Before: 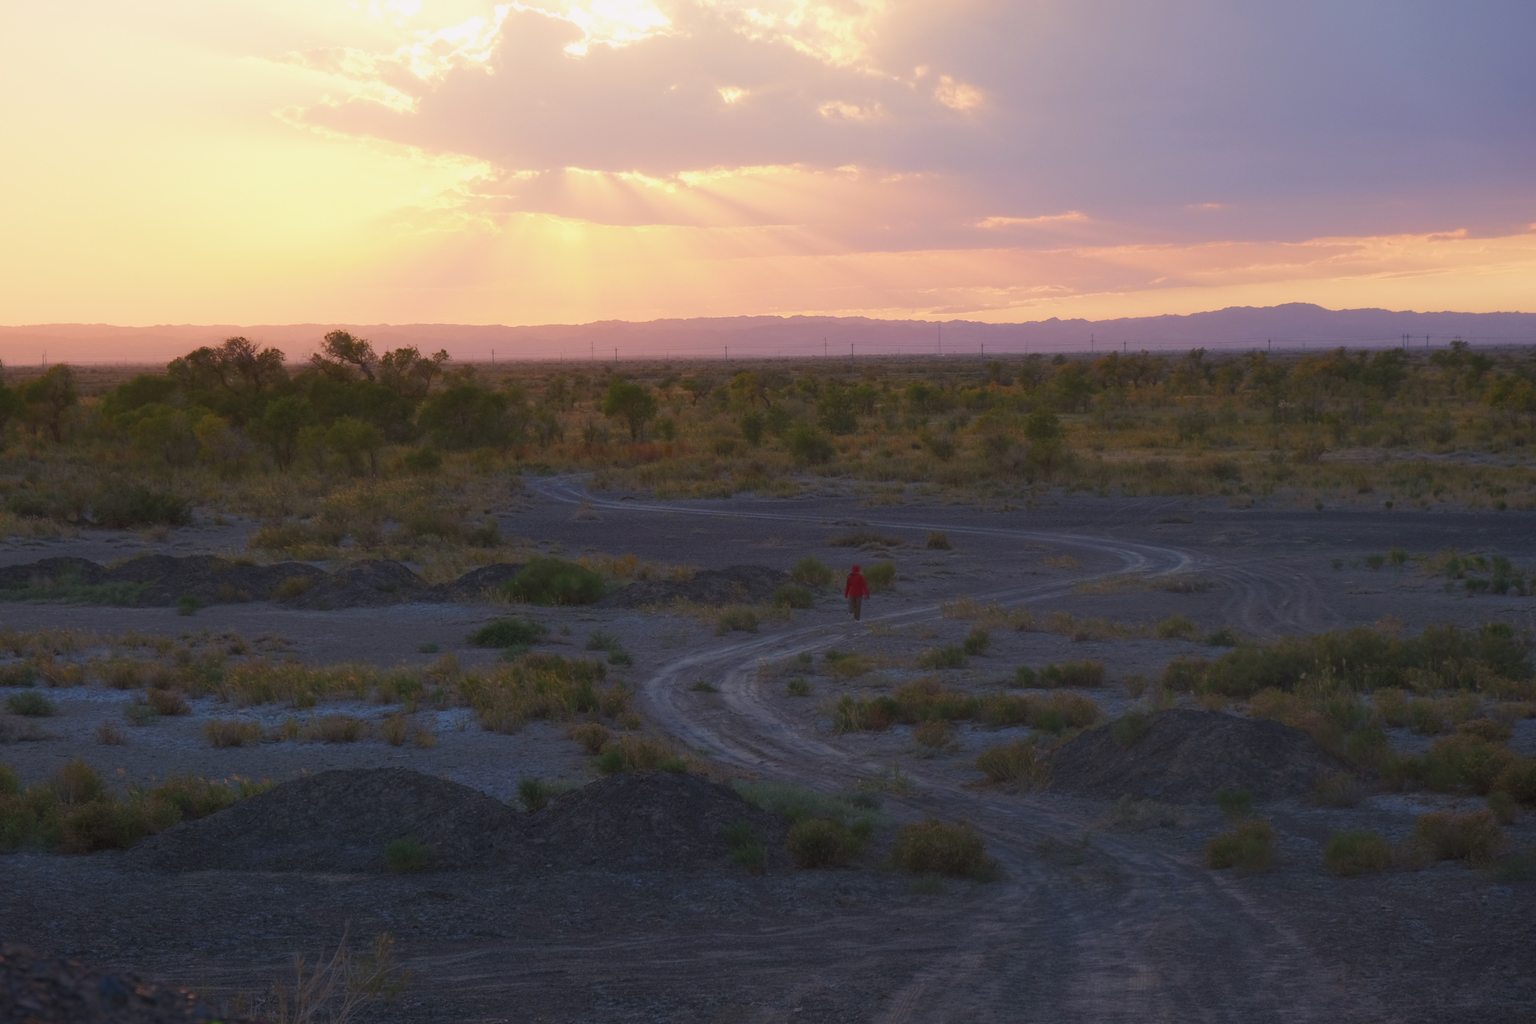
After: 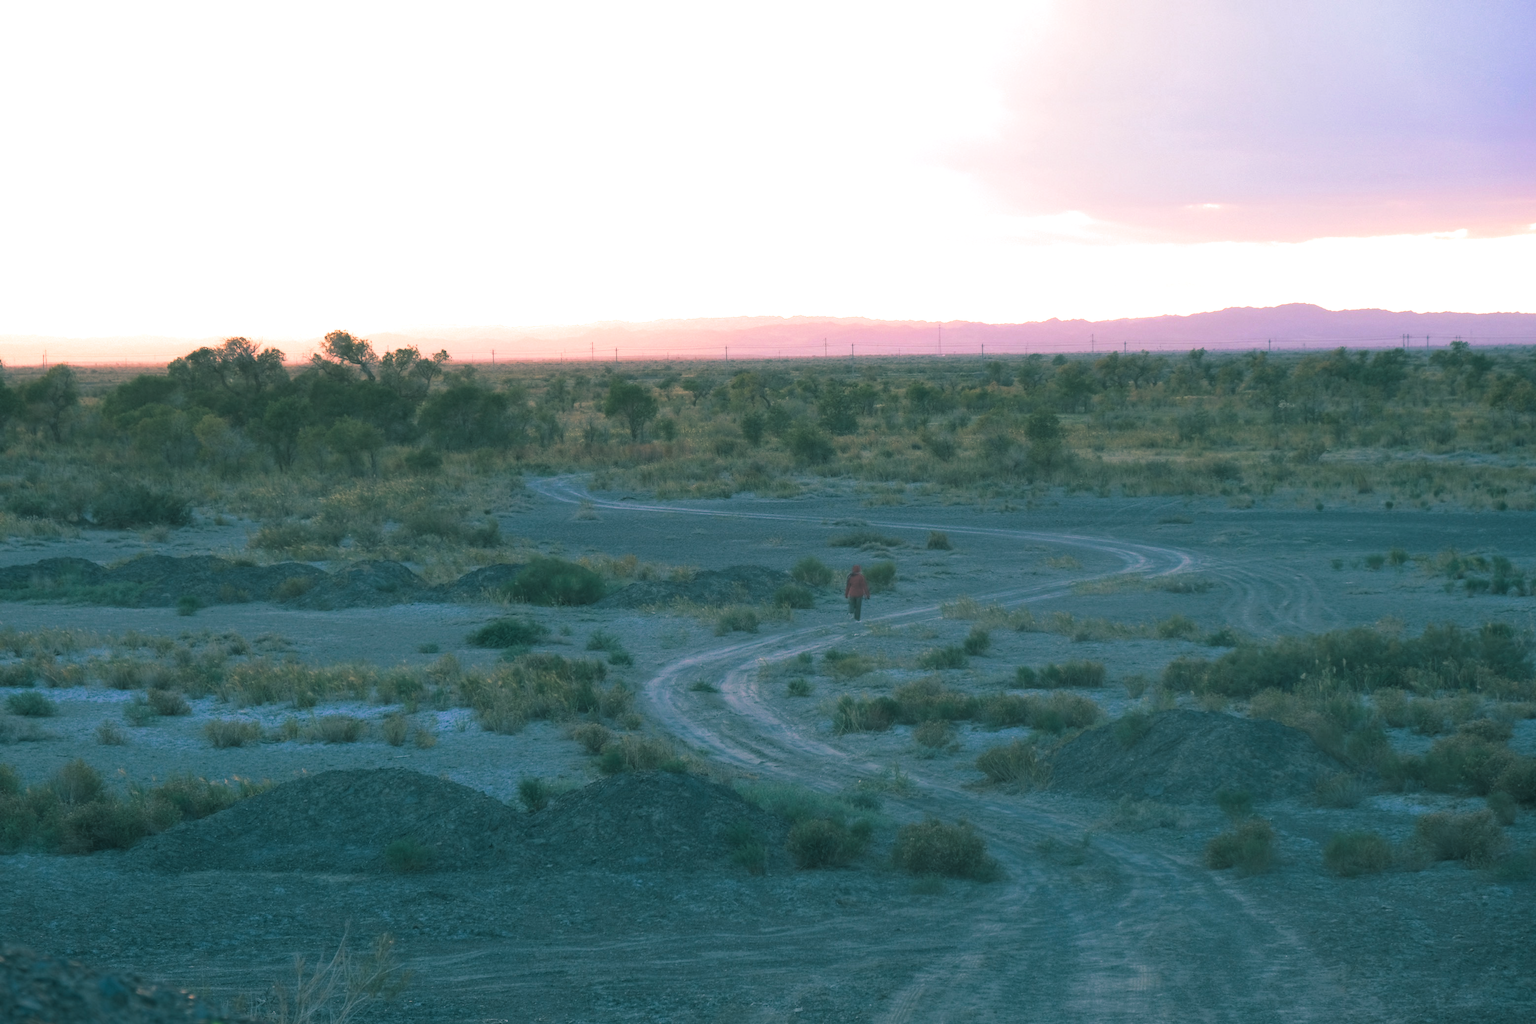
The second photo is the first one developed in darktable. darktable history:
exposure: black level correction 0, exposure 1.1 EV, compensate exposure bias true, compensate highlight preservation false
color balance rgb: linear chroma grading › shadows 32%, linear chroma grading › global chroma -2%, linear chroma grading › mid-tones 4%, perceptual saturation grading › global saturation -2%, perceptual saturation grading › highlights -8%, perceptual saturation grading › mid-tones 8%, perceptual saturation grading › shadows 4%, perceptual brilliance grading › highlights 8%, perceptual brilliance grading › mid-tones 4%, perceptual brilliance grading › shadows 2%, global vibrance 16%, saturation formula JzAzBz (2021)
split-toning: shadows › hue 186.43°, highlights › hue 49.29°, compress 30.29%
